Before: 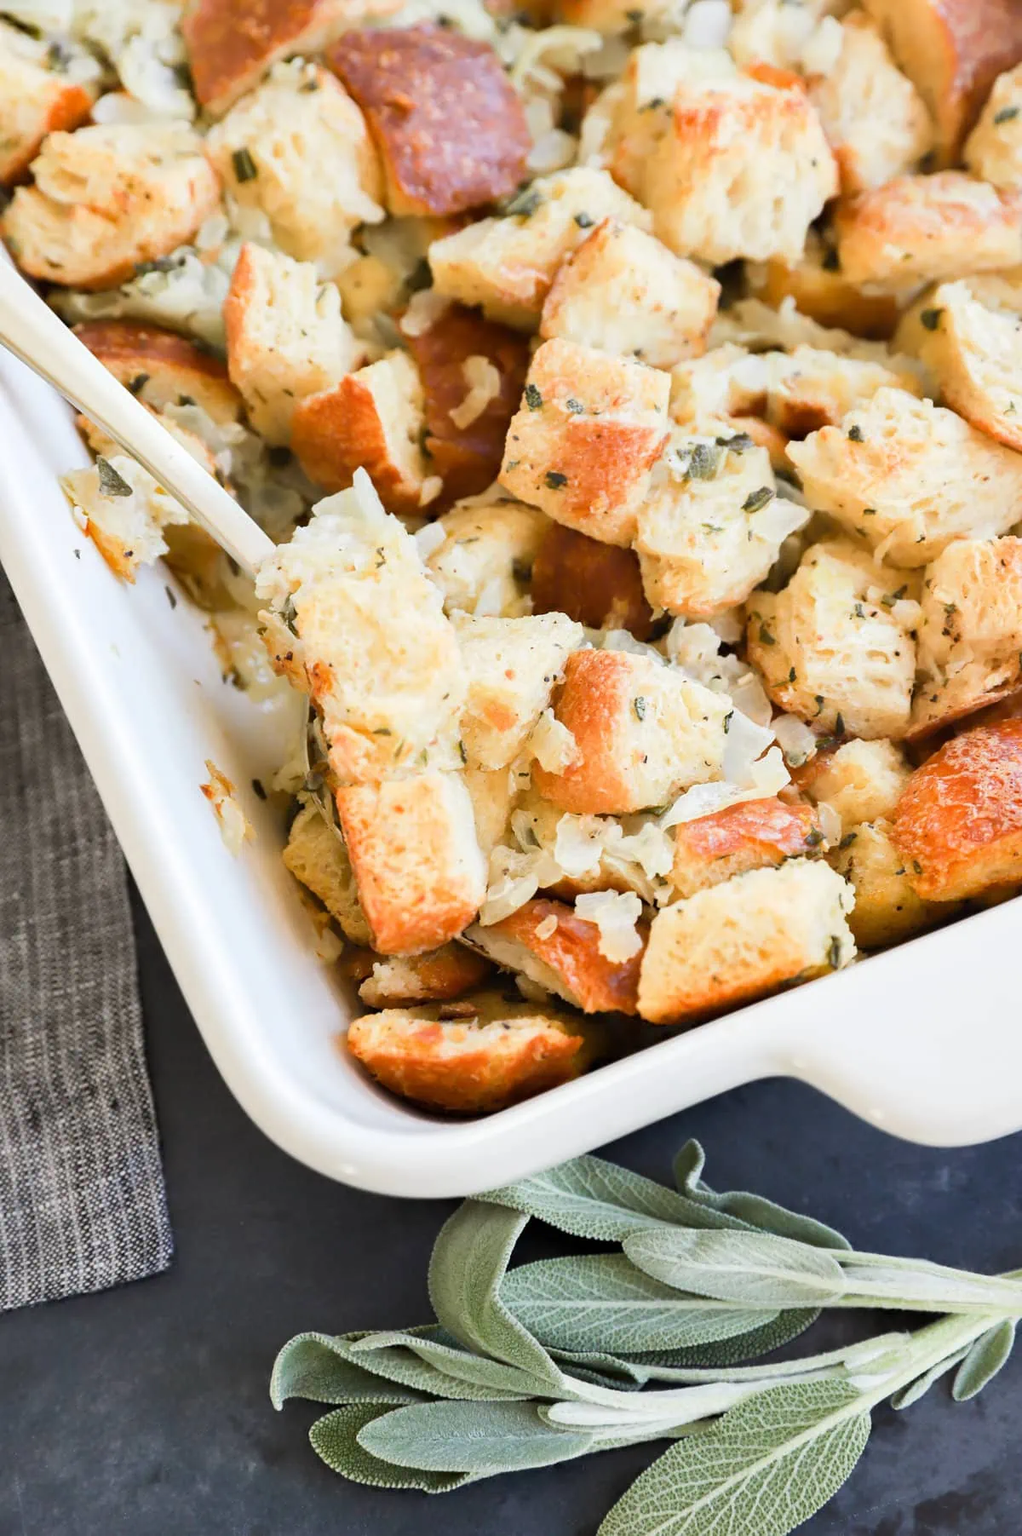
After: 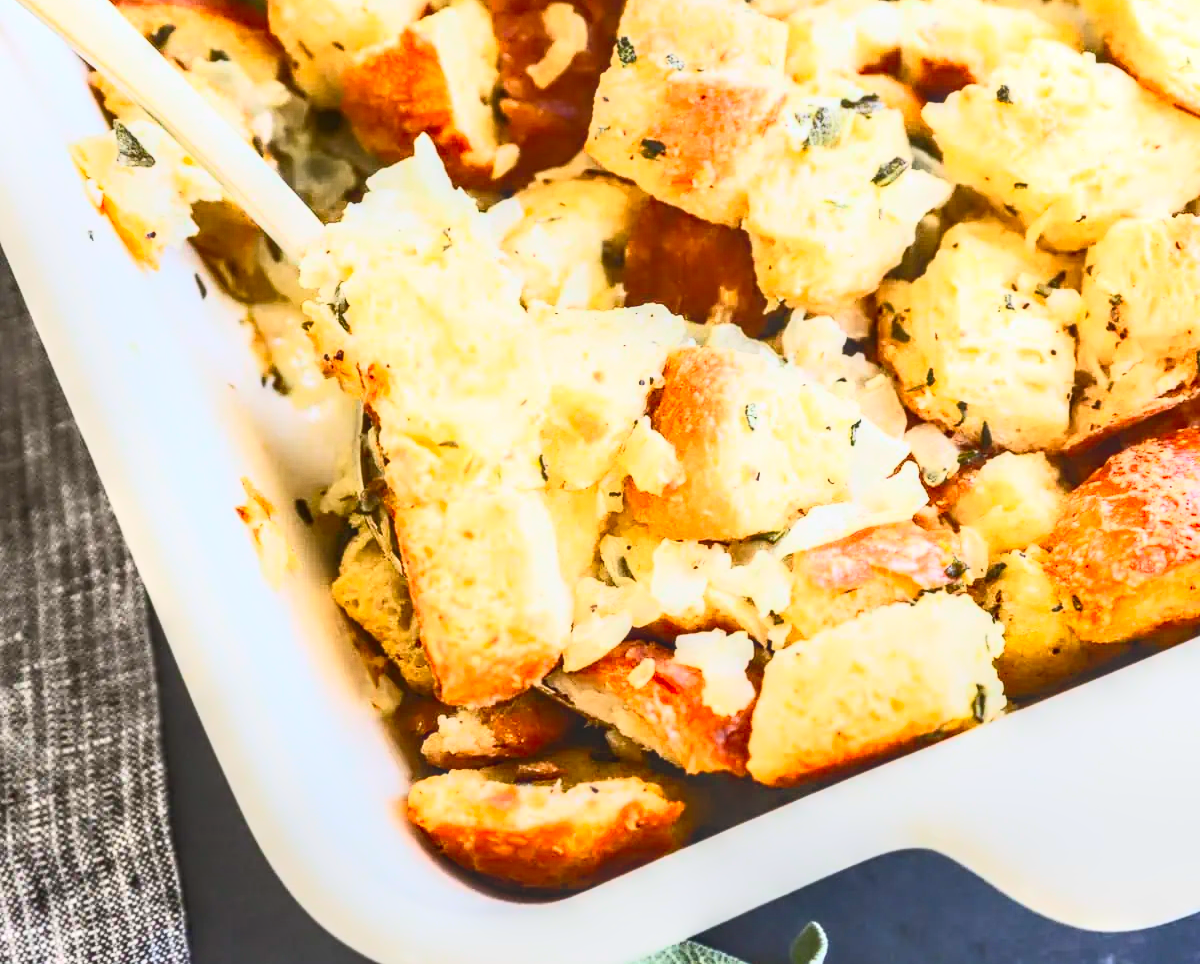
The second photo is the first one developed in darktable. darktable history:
crop and rotate: top 23.043%, bottom 23.437%
color correction: saturation 1.34
contrast brightness saturation: contrast 0.62, brightness 0.34, saturation 0.14
local contrast: highlights 0%, shadows 0%, detail 133%
